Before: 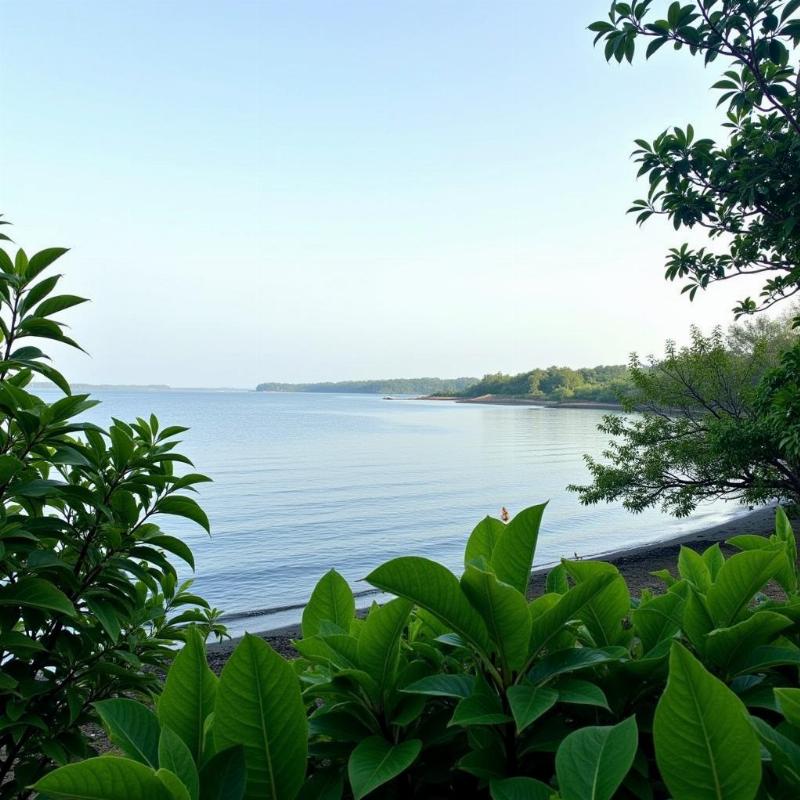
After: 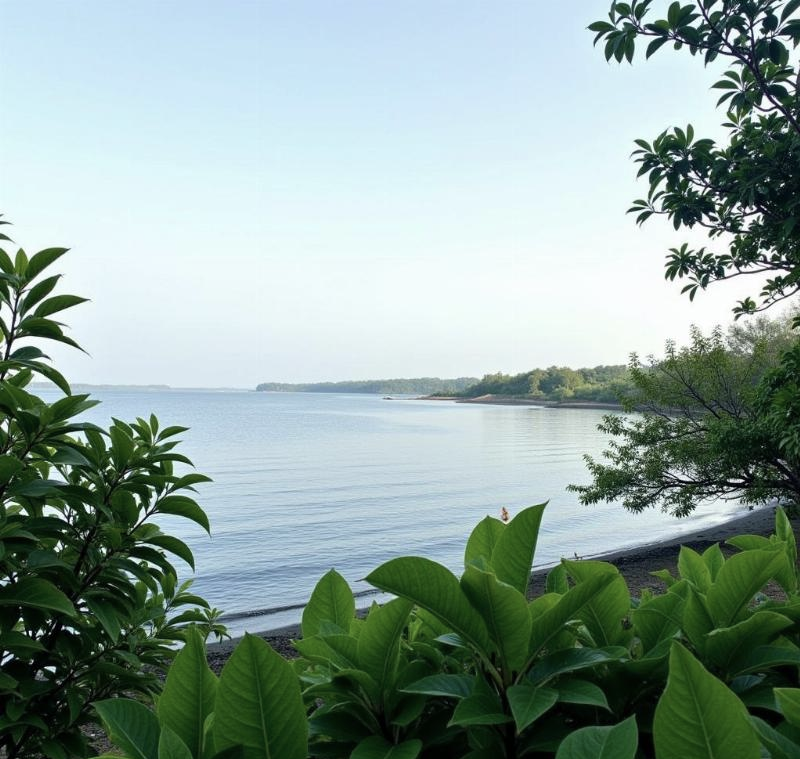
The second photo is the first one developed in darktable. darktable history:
crop and rotate: top 0.004%, bottom 5.047%
color correction: highlights b* 0.008, saturation 0.783
